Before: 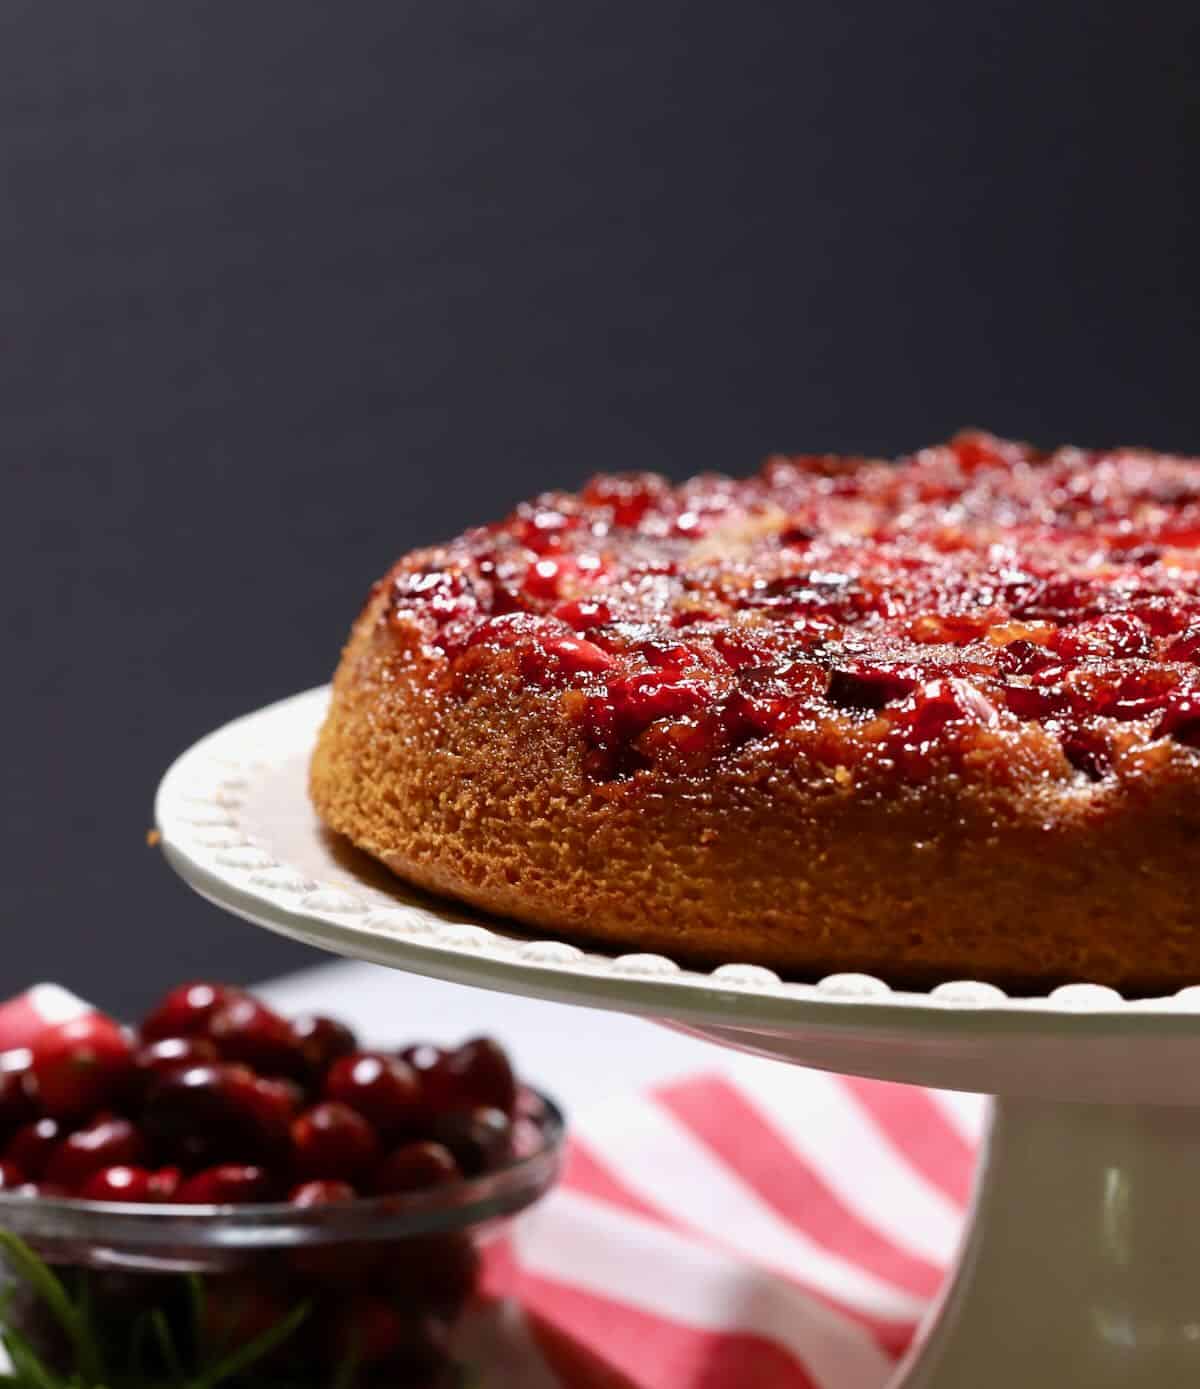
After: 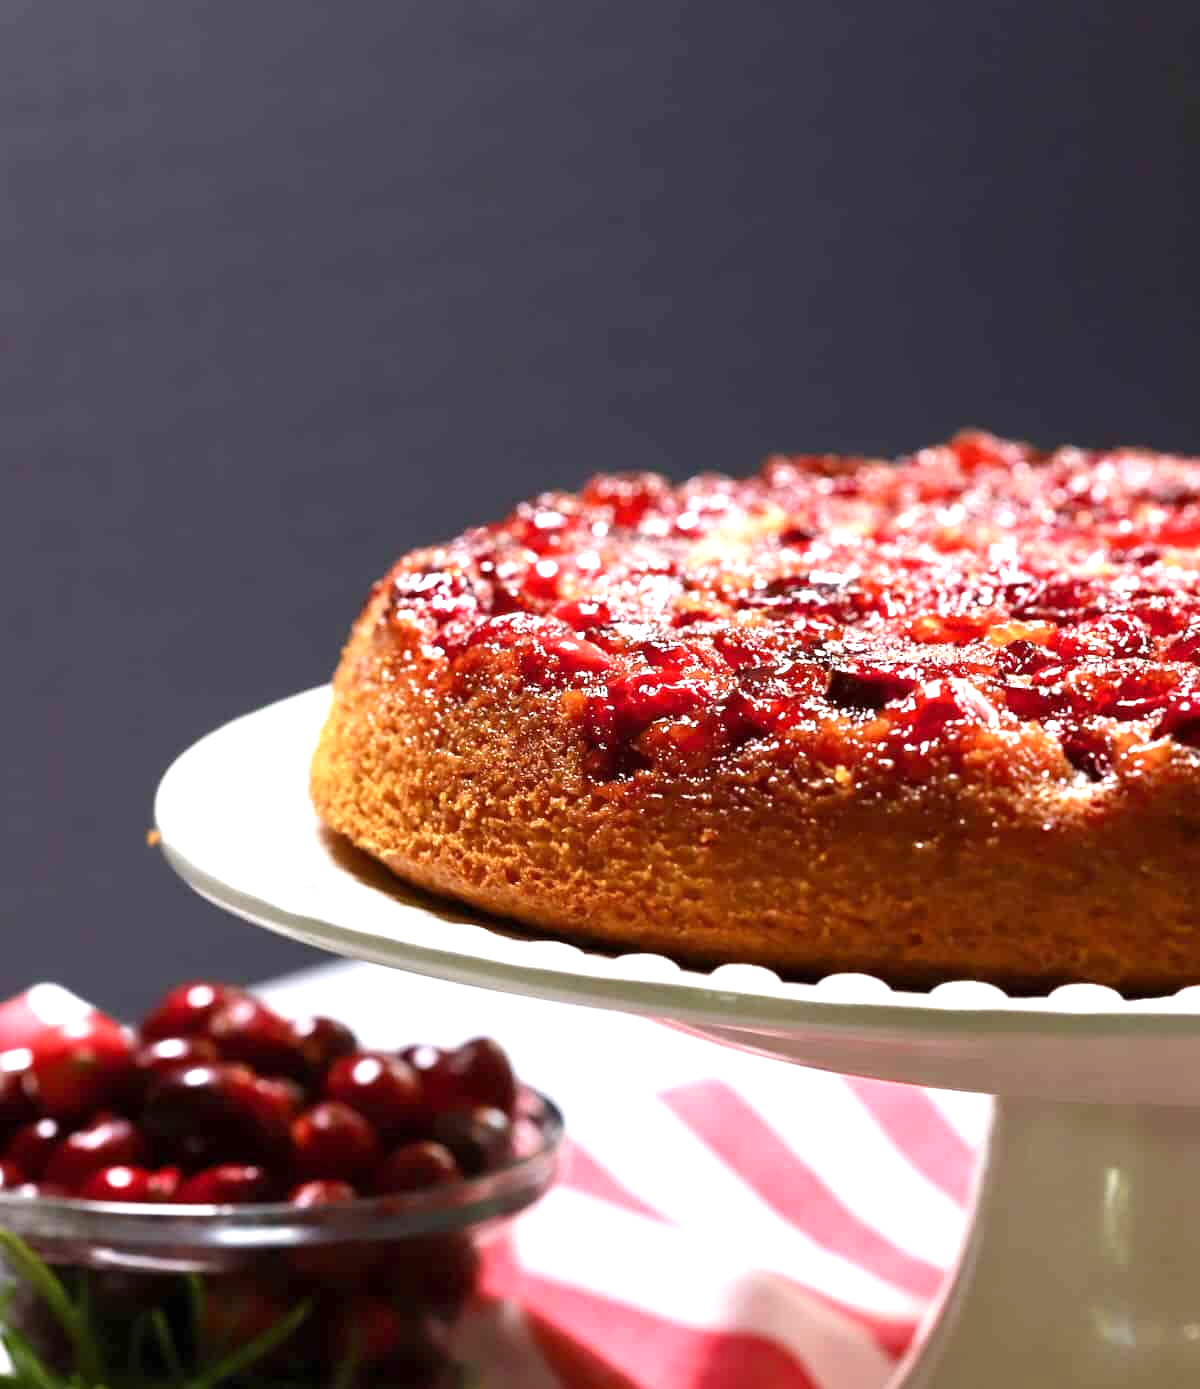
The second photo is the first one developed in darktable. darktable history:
levels: black 8.51%
exposure: exposure 0.995 EV, compensate exposure bias true, compensate highlight preservation false
